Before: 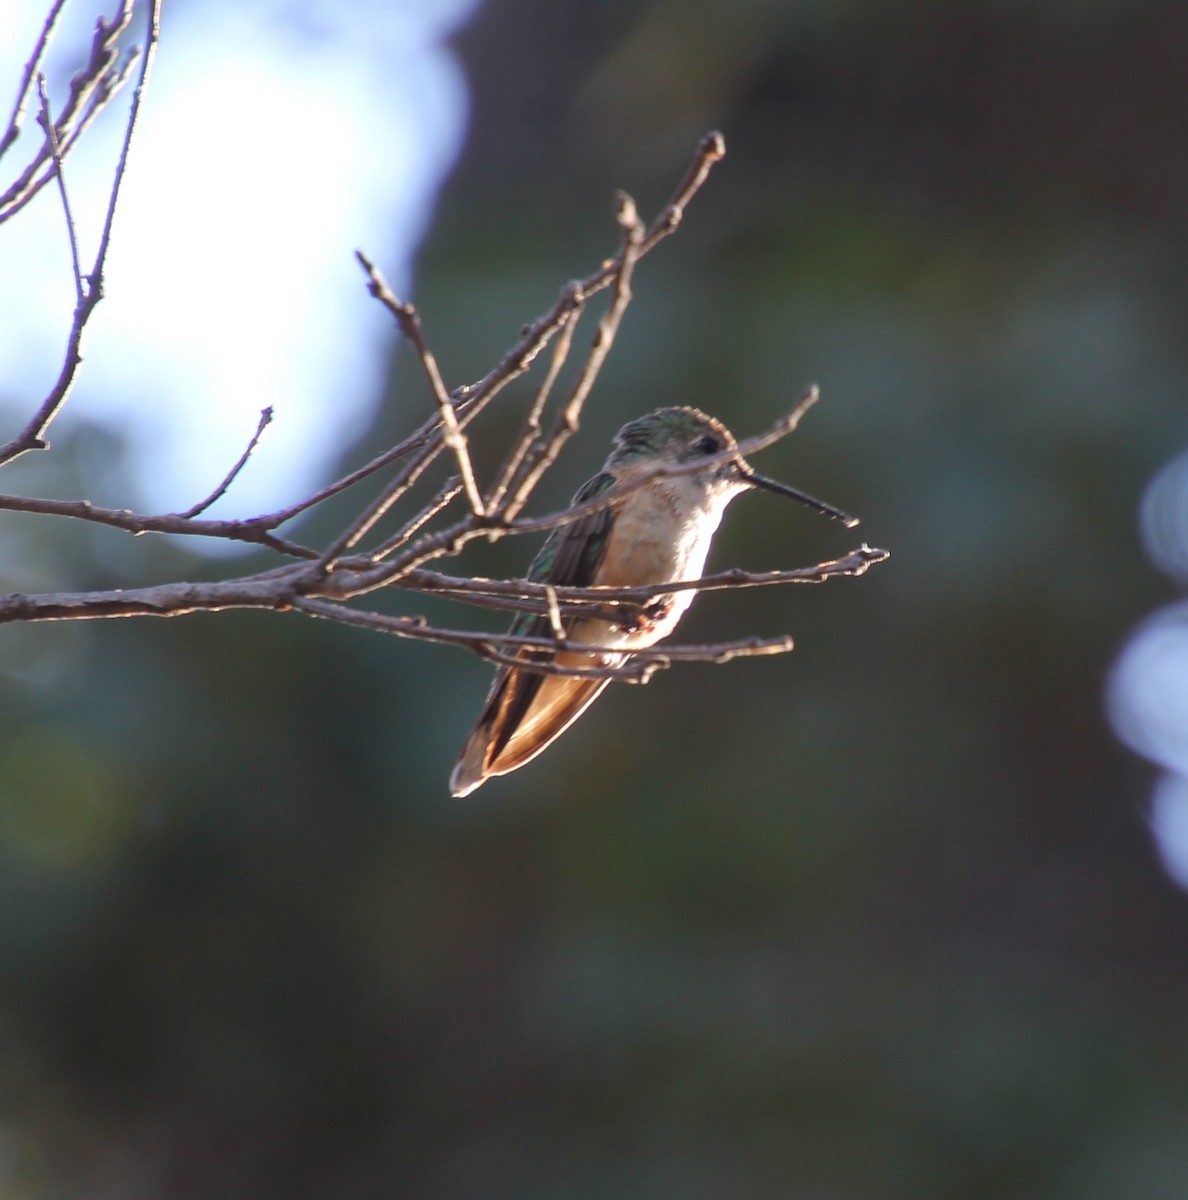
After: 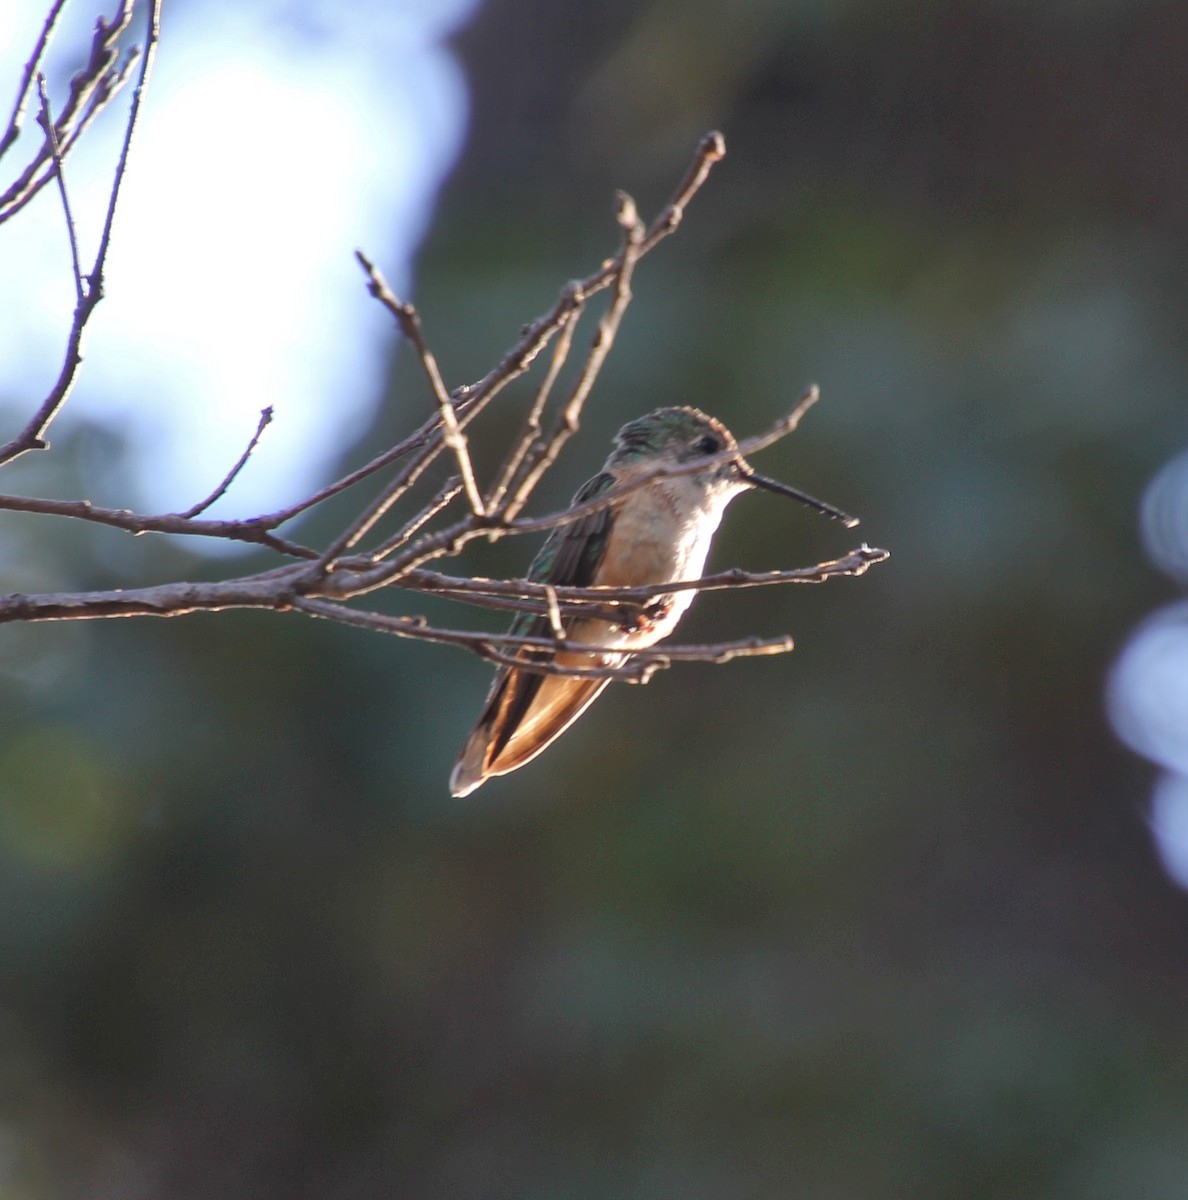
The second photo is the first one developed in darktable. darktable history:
shadows and highlights: shadows 36.4, highlights -27.19, shadows color adjustment 98.02%, highlights color adjustment 57.87%, soften with gaussian
